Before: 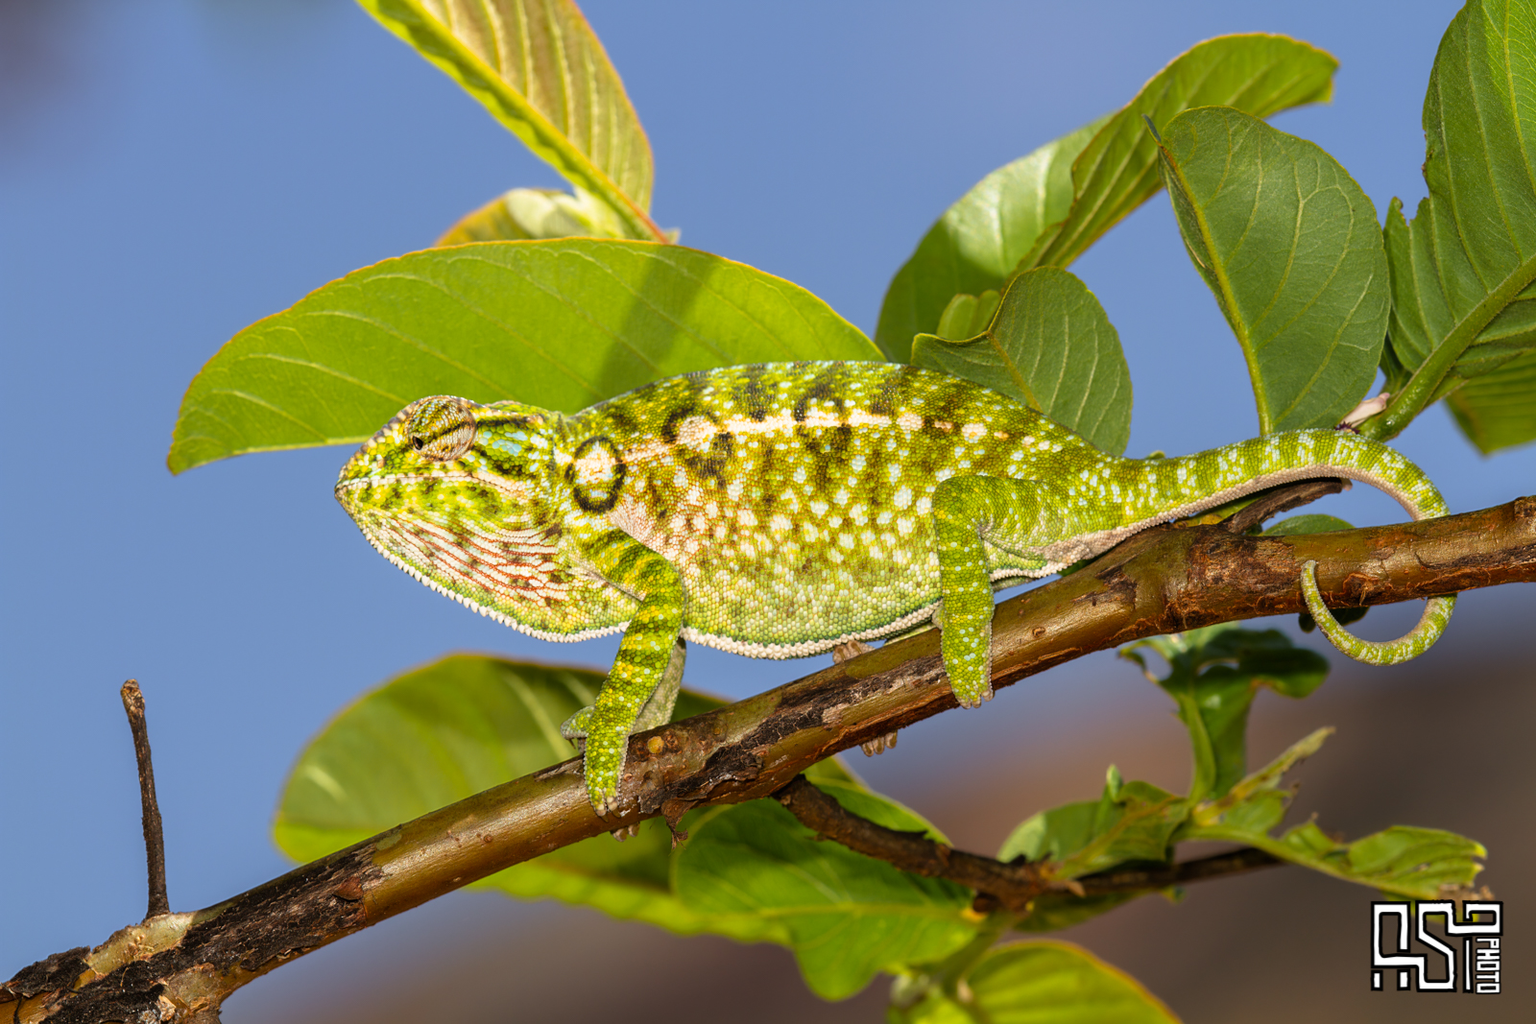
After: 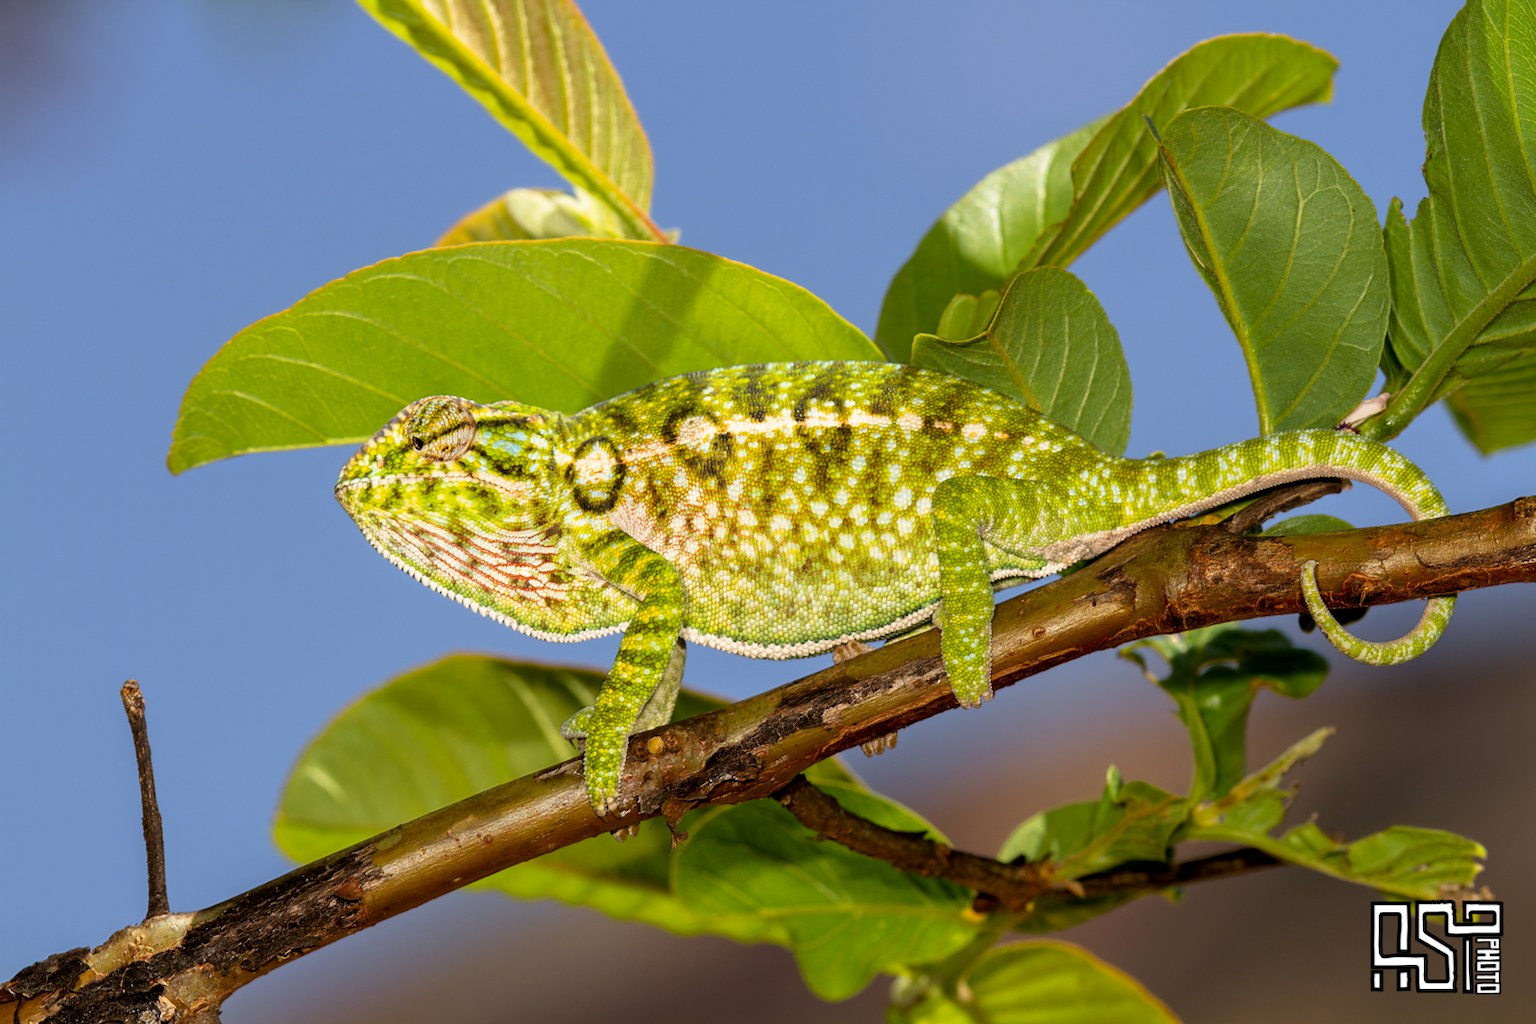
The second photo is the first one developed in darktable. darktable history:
exposure: black level correction 0.005, exposure 0.004 EV, compensate highlight preservation false
